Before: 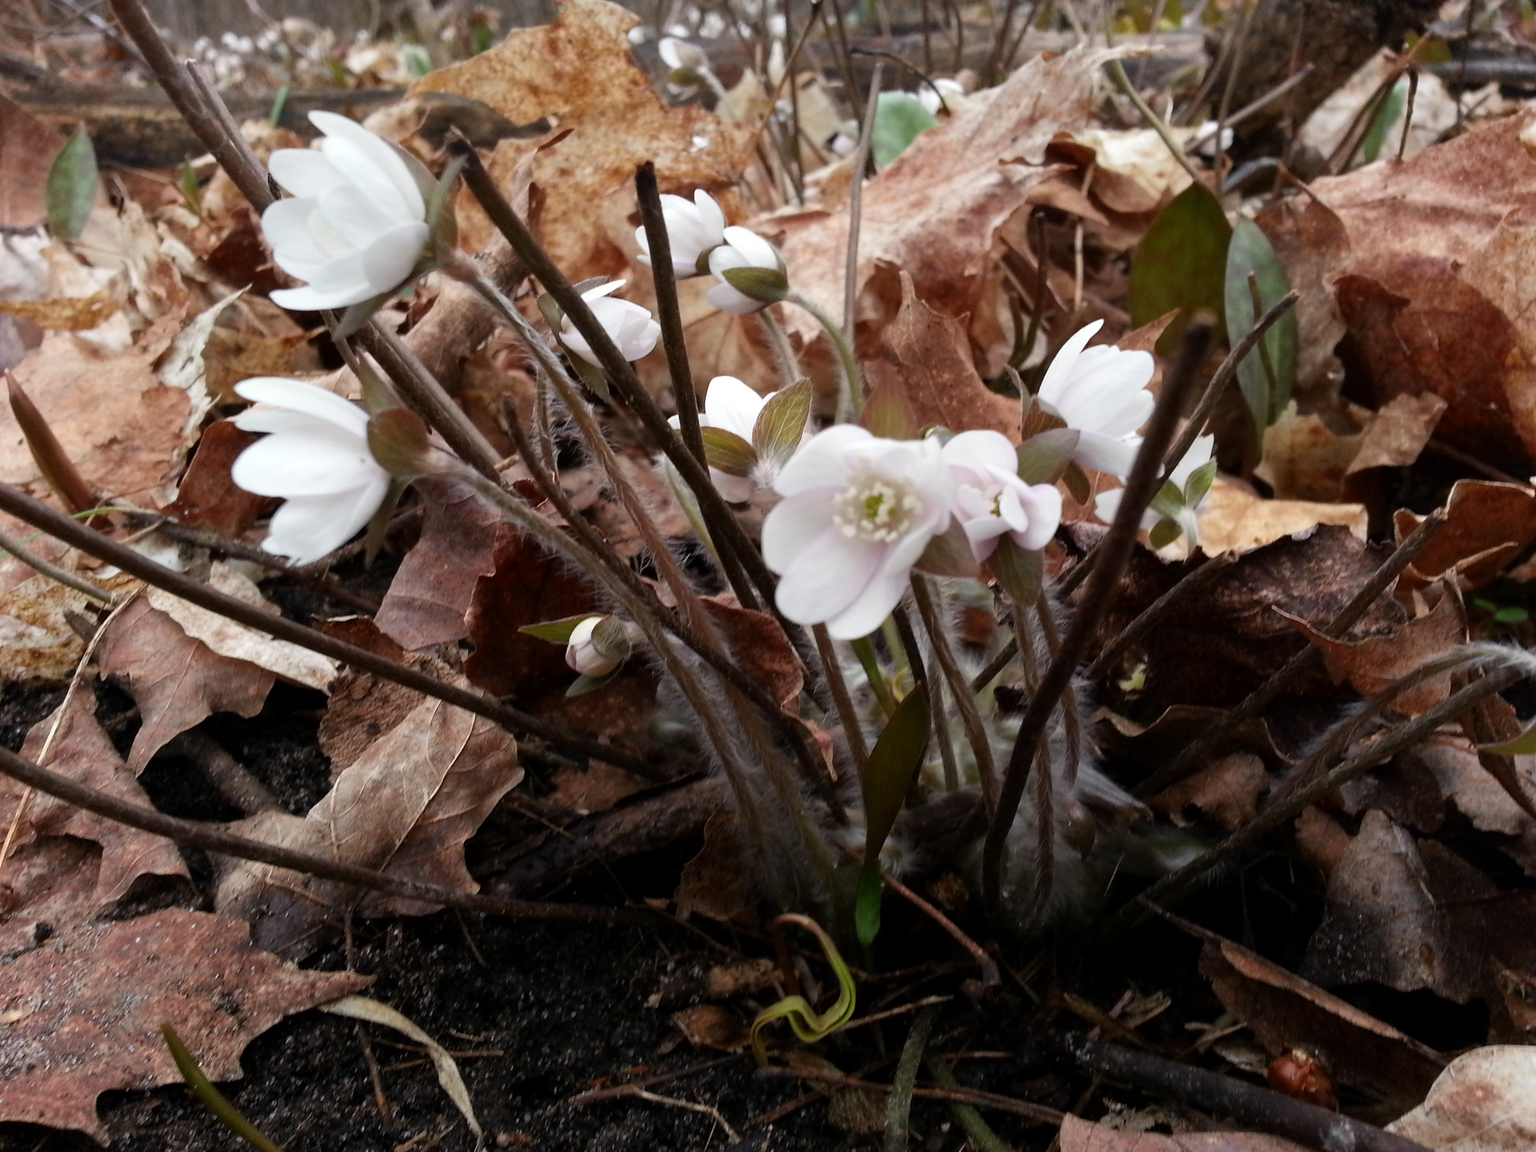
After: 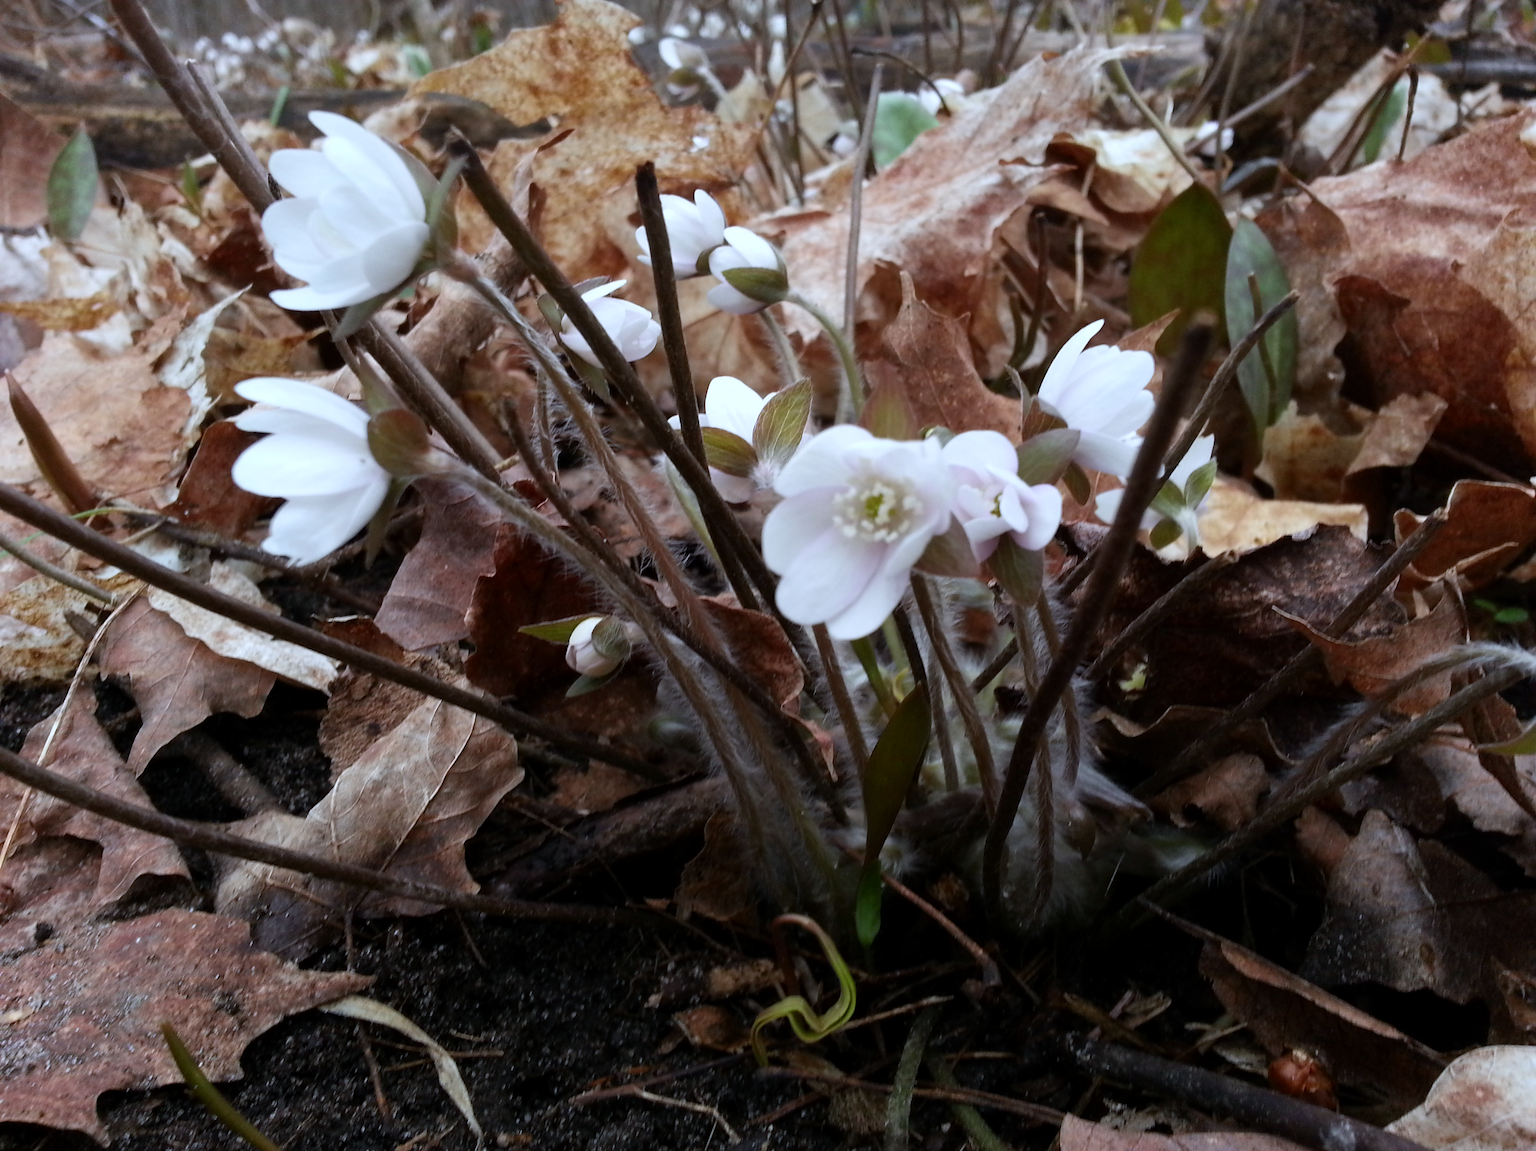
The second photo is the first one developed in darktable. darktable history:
white balance: red 0.924, blue 1.095
crop: bottom 0.071%
